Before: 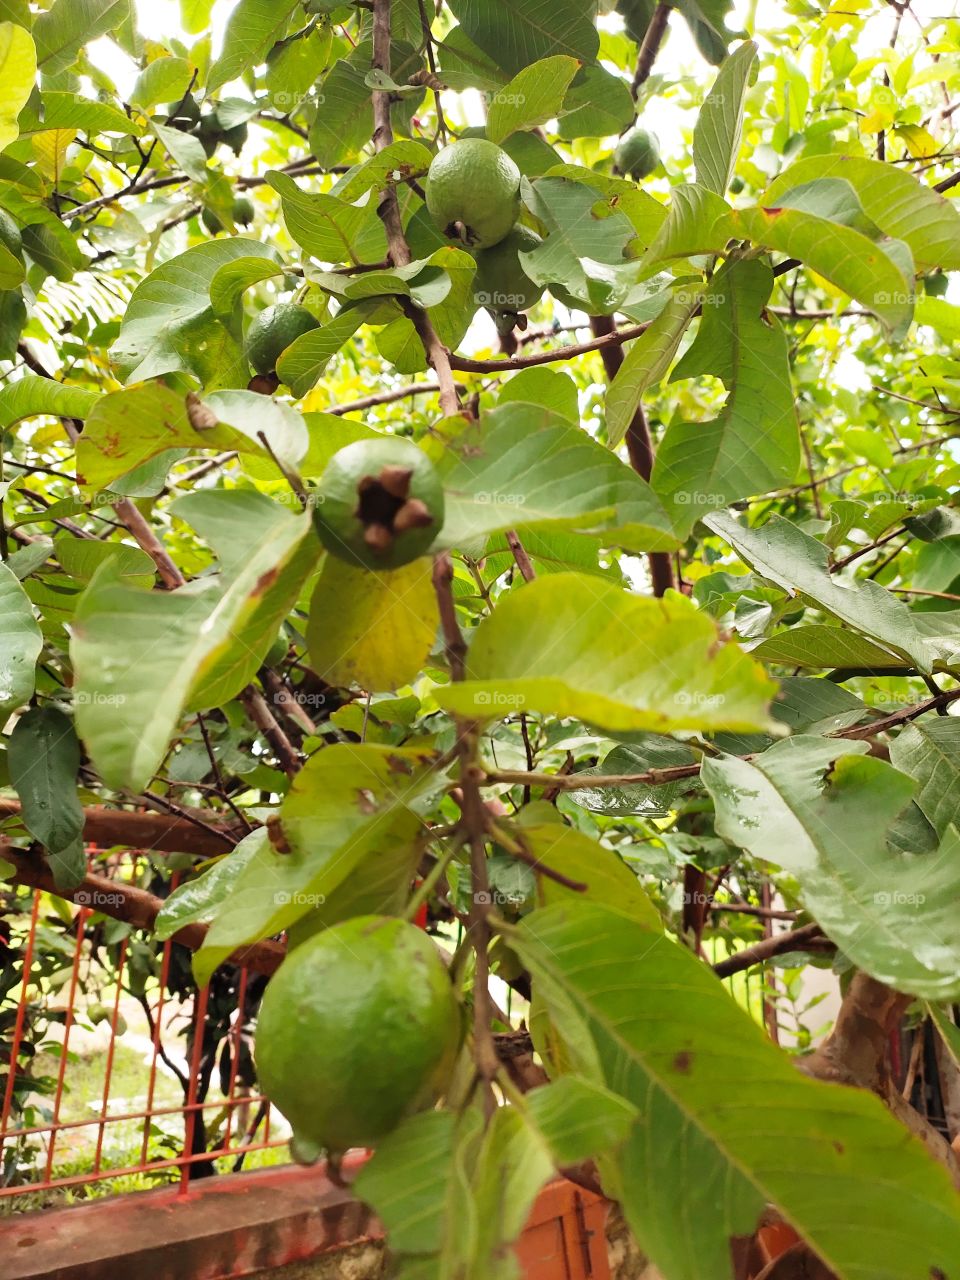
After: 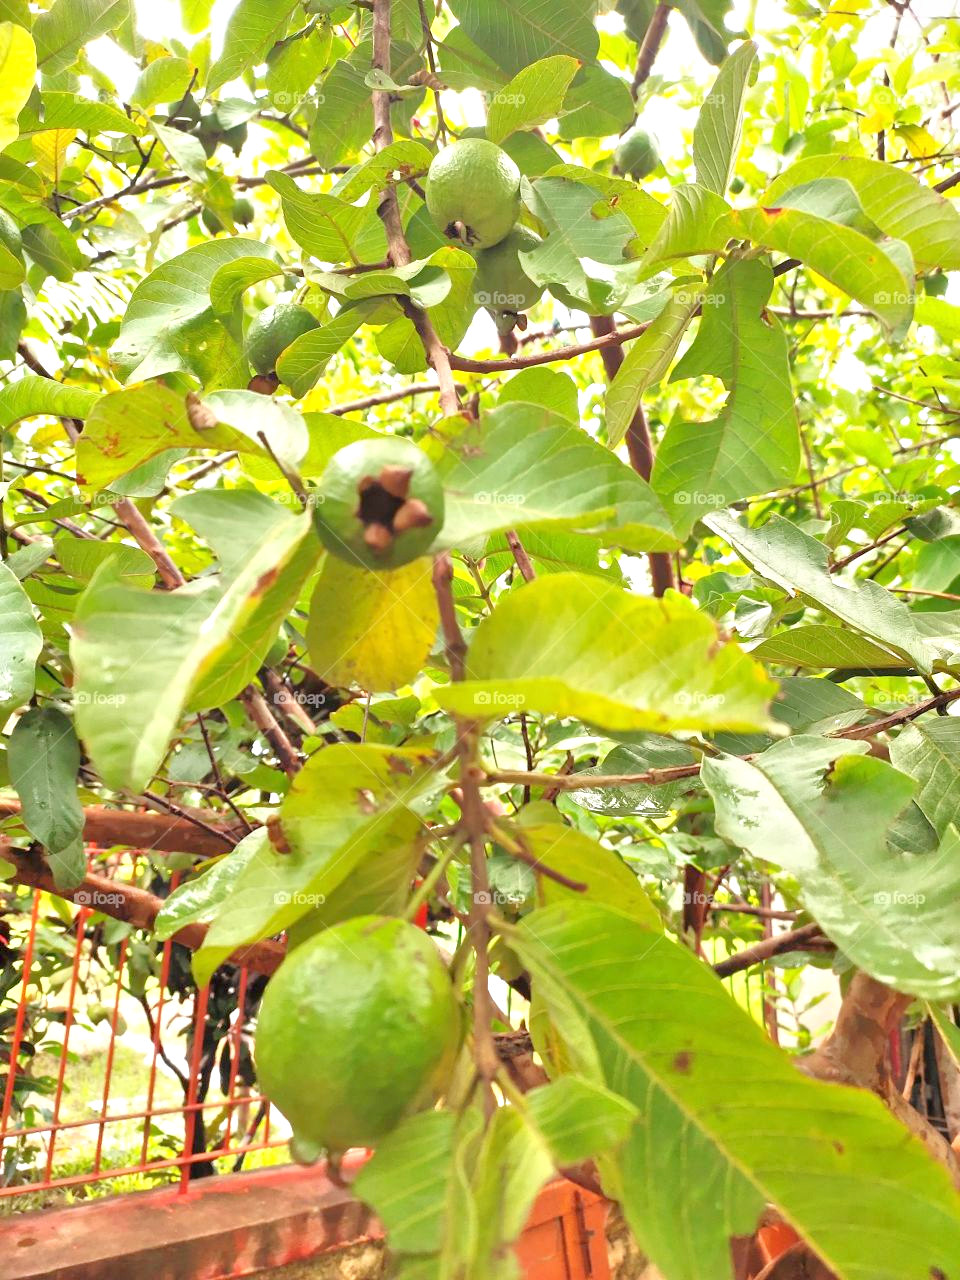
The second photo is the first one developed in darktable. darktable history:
tone equalizer: -8 EV 1.99 EV, -7 EV 1.98 EV, -6 EV 1.96 EV, -5 EV 2 EV, -4 EV 1.97 EV, -3 EV 1.49 EV, -2 EV 0.976 EV, -1 EV 0.52 EV, mask exposure compensation -0.496 EV
